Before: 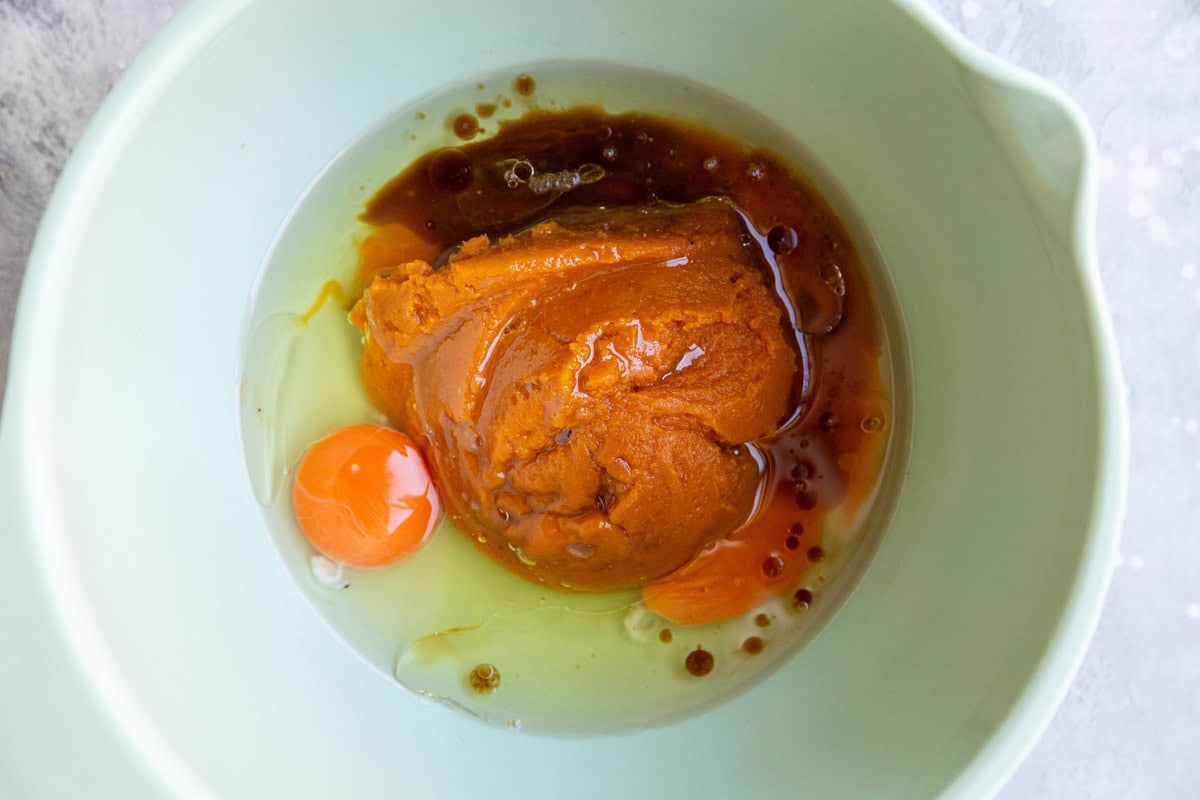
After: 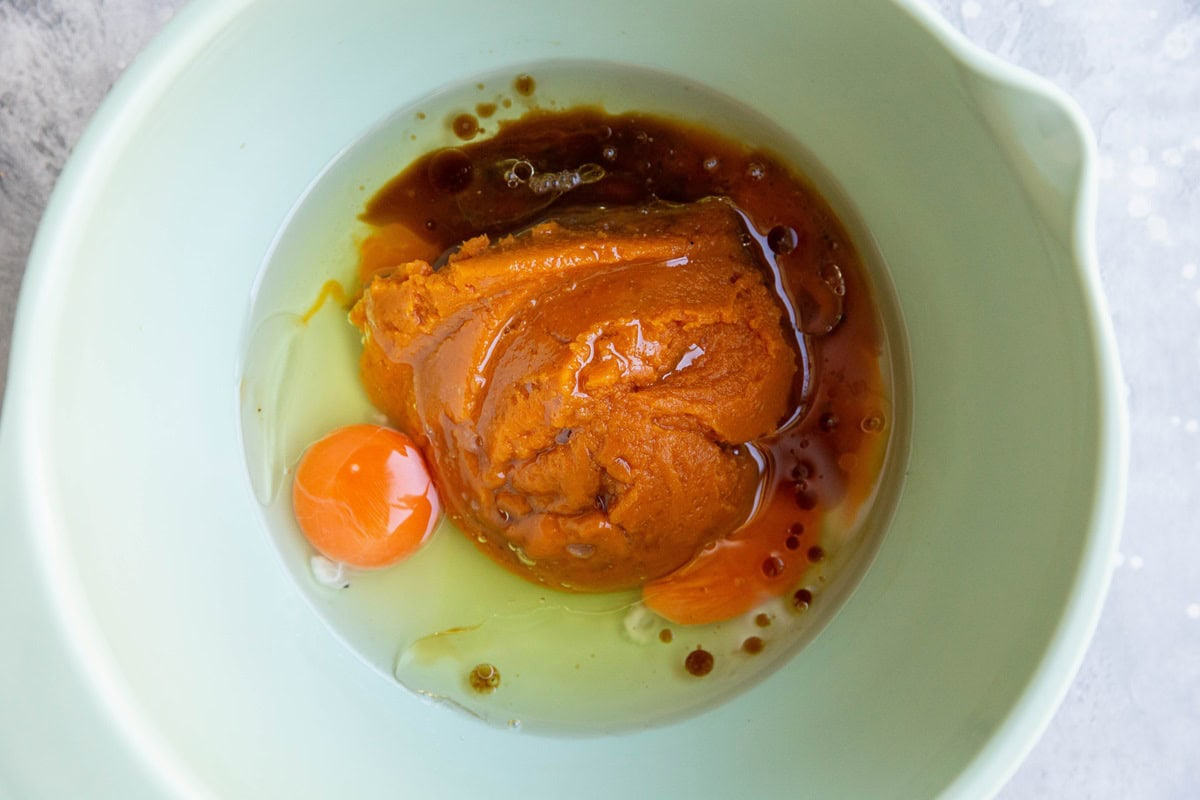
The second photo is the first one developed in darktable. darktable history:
exposure: exposure -0.044 EV, compensate highlight preservation false
